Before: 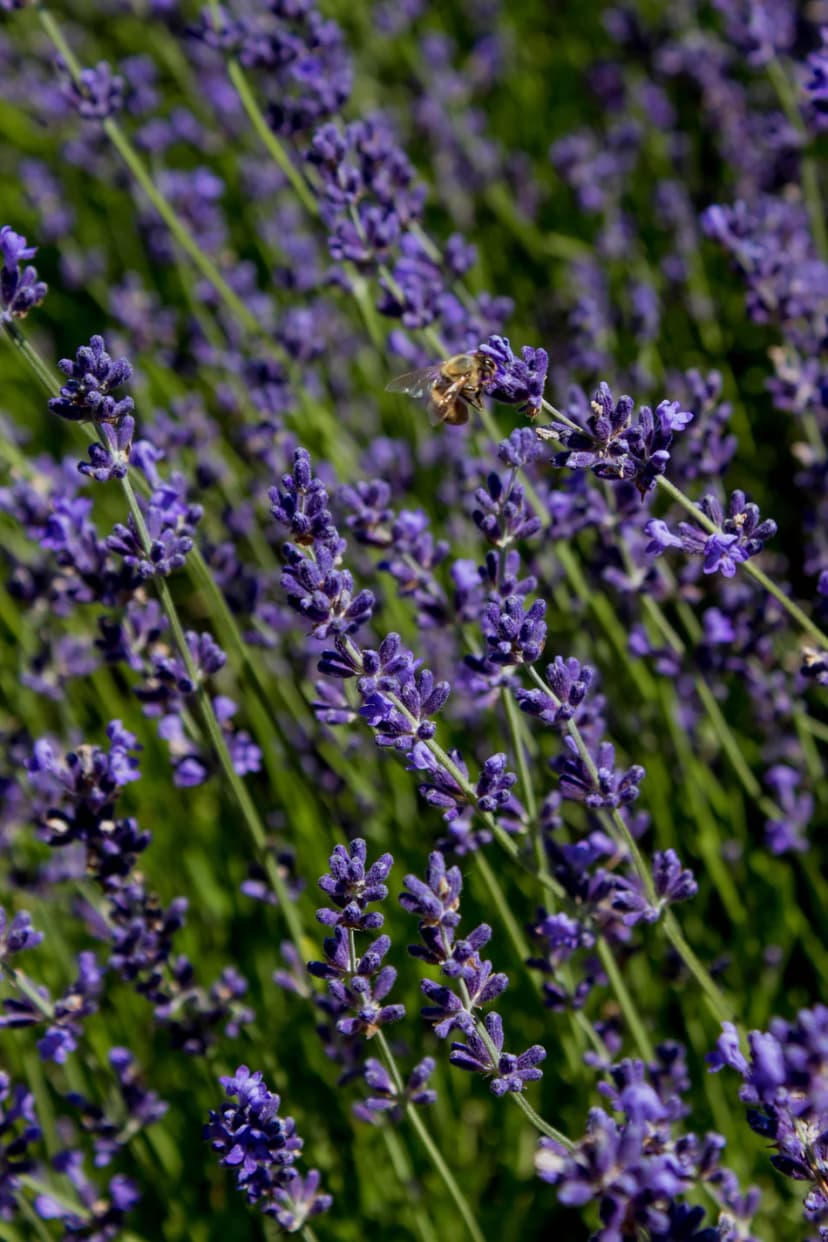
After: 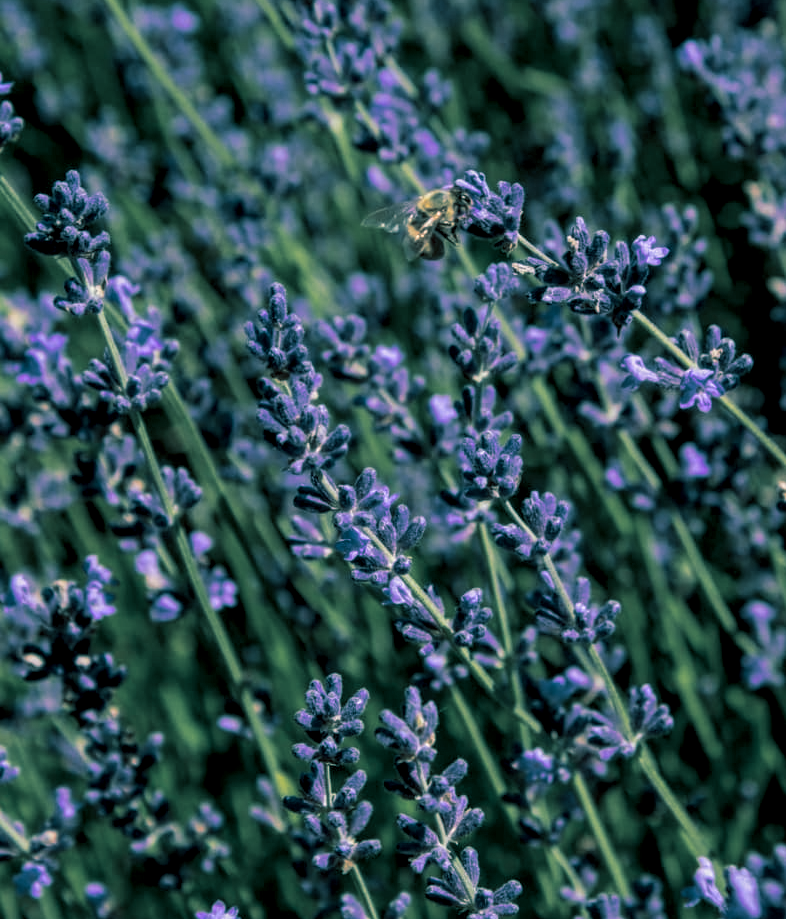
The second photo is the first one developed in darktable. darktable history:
split-toning: shadows › hue 186.43°, highlights › hue 49.29°, compress 30.29%
local contrast: detail 130%
crop and rotate: left 2.991%, top 13.302%, right 1.981%, bottom 12.636%
